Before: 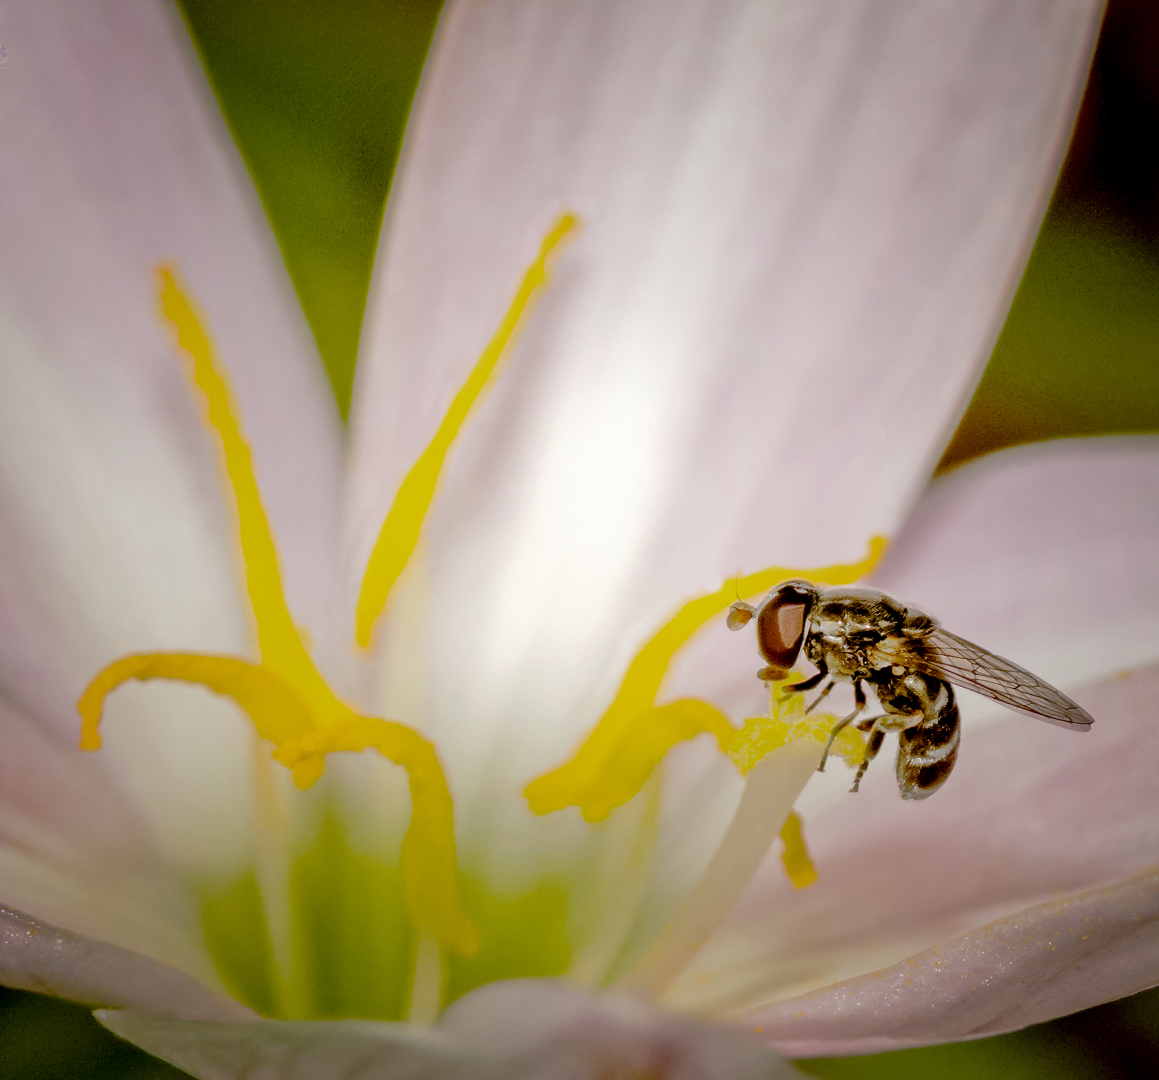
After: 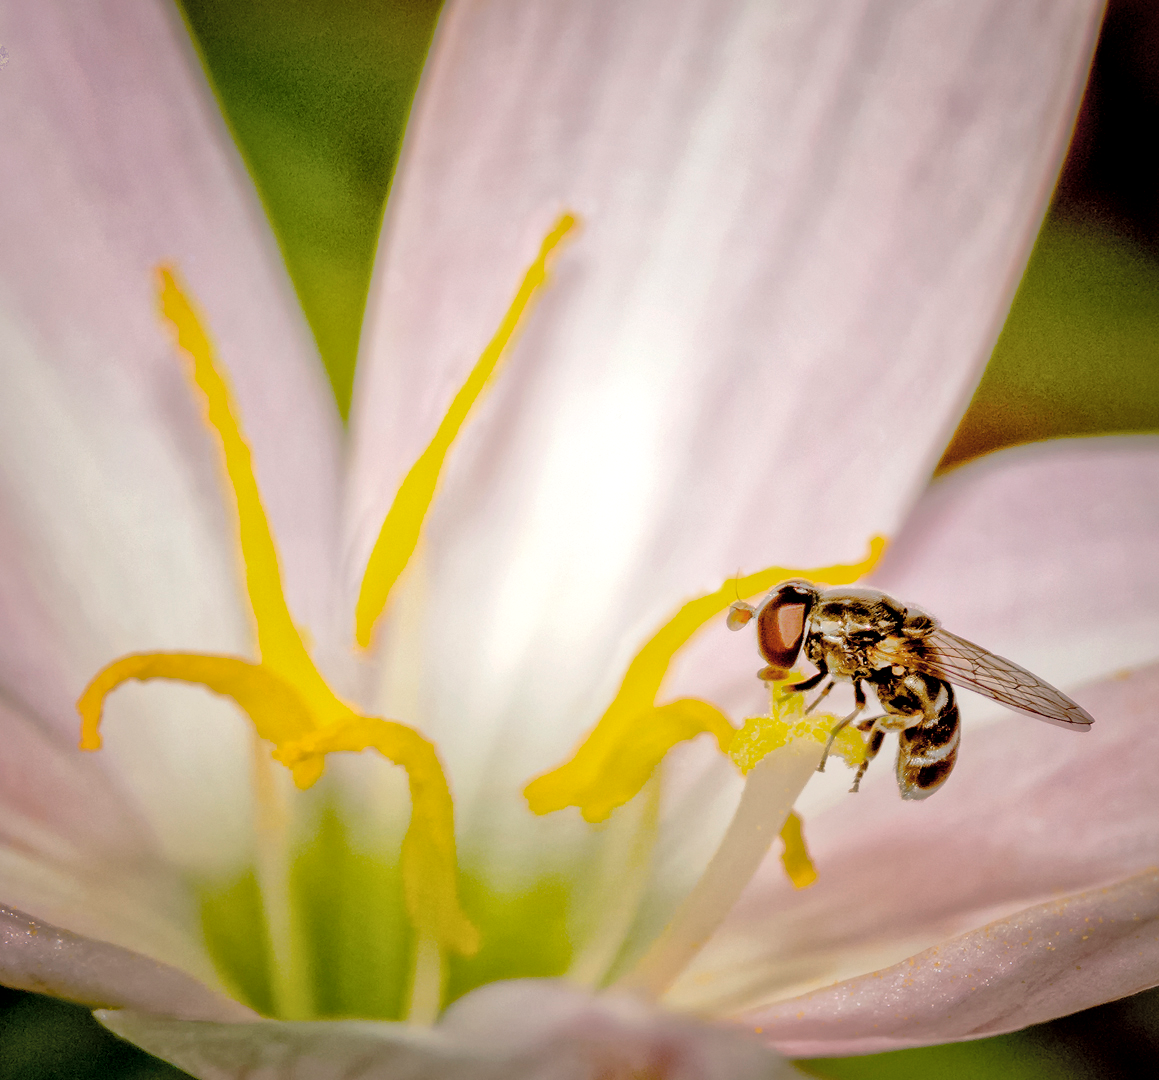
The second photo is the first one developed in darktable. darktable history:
tone equalizer: on, module defaults
global tonemap: drago (1, 100), detail 1
